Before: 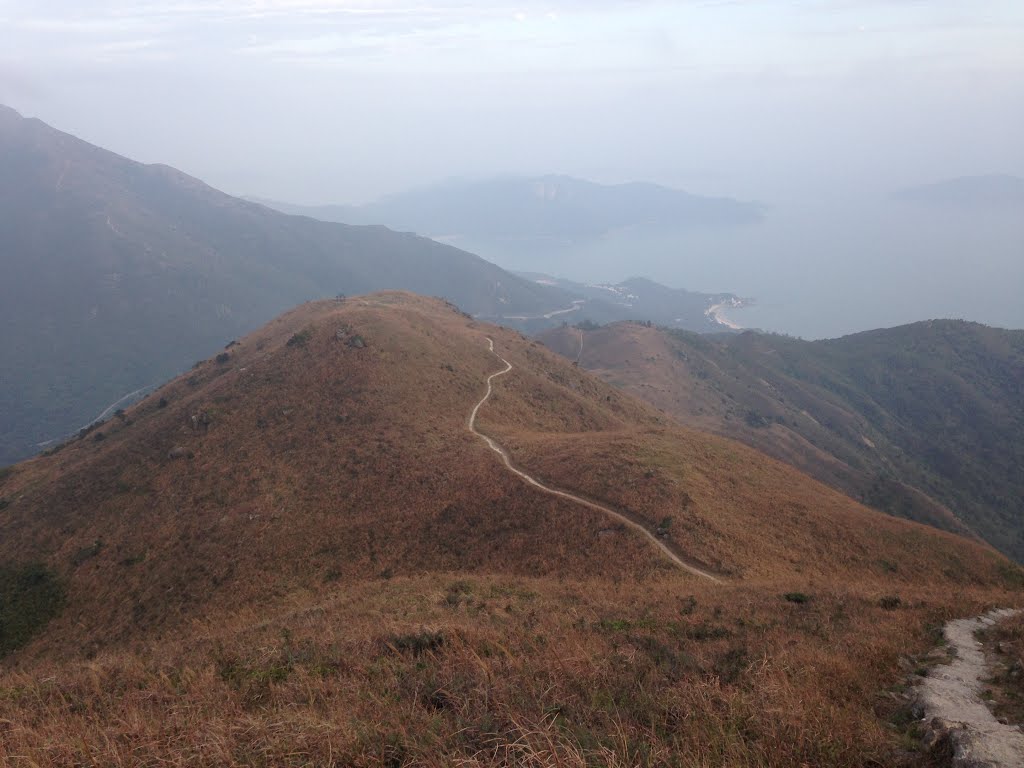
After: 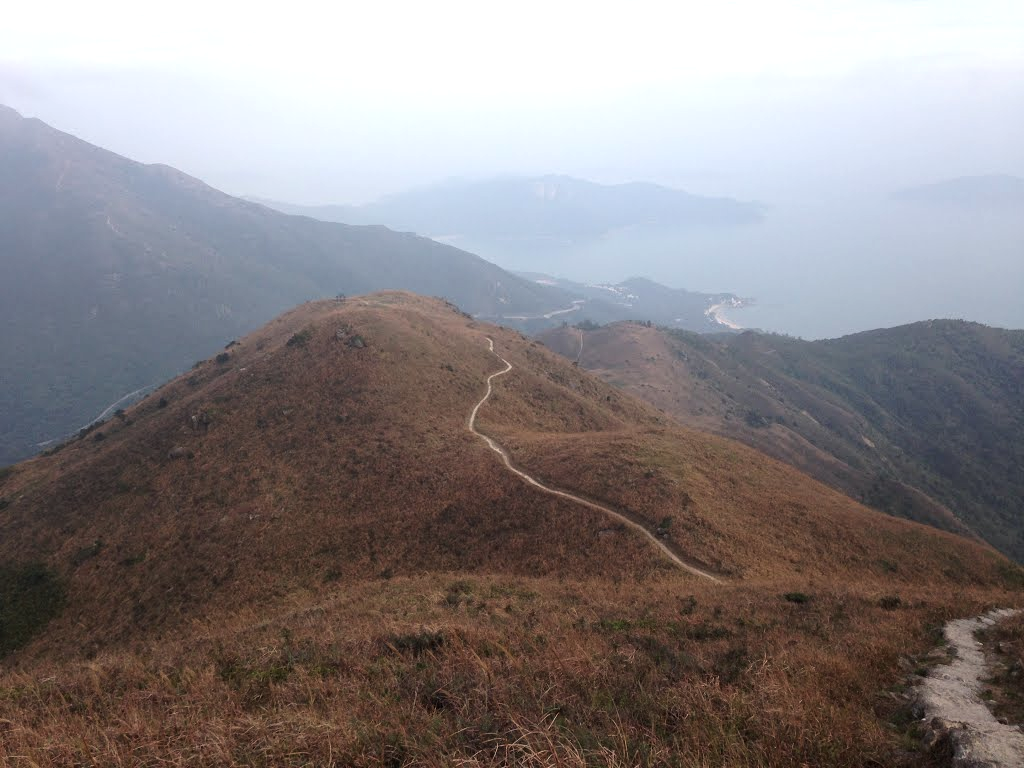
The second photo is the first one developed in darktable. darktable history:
tone equalizer: -8 EV -0.42 EV, -7 EV -0.372 EV, -6 EV -0.371 EV, -5 EV -0.224 EV, -3 EV 0.228 EV, -2 EV 0.358 EV, -1 EV 0.407 EV, +0 EV 0.444 EV, edges refinement/feathering 500, mask exposure compensation -1.57 EV, preserve details no
